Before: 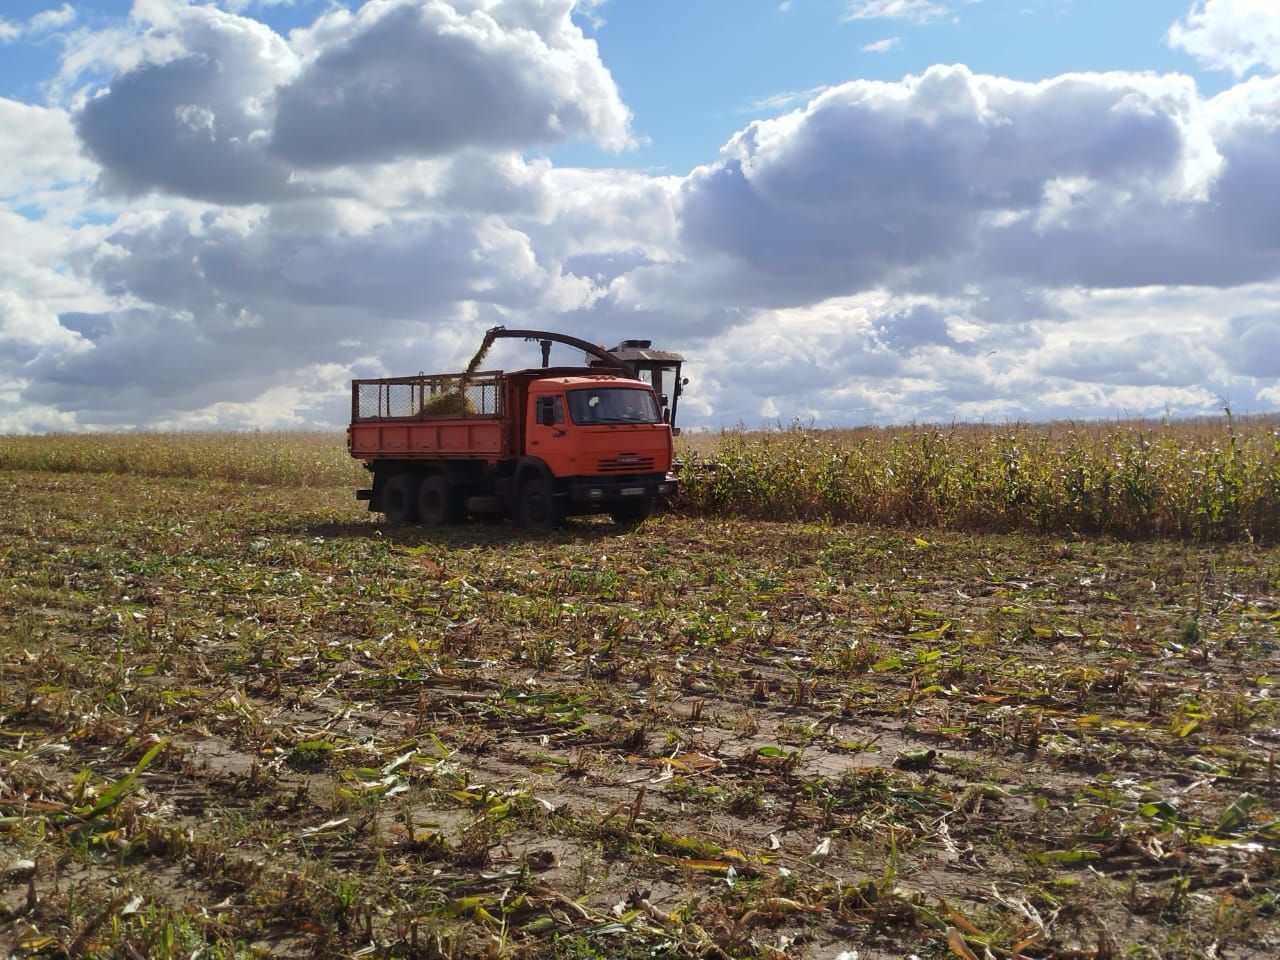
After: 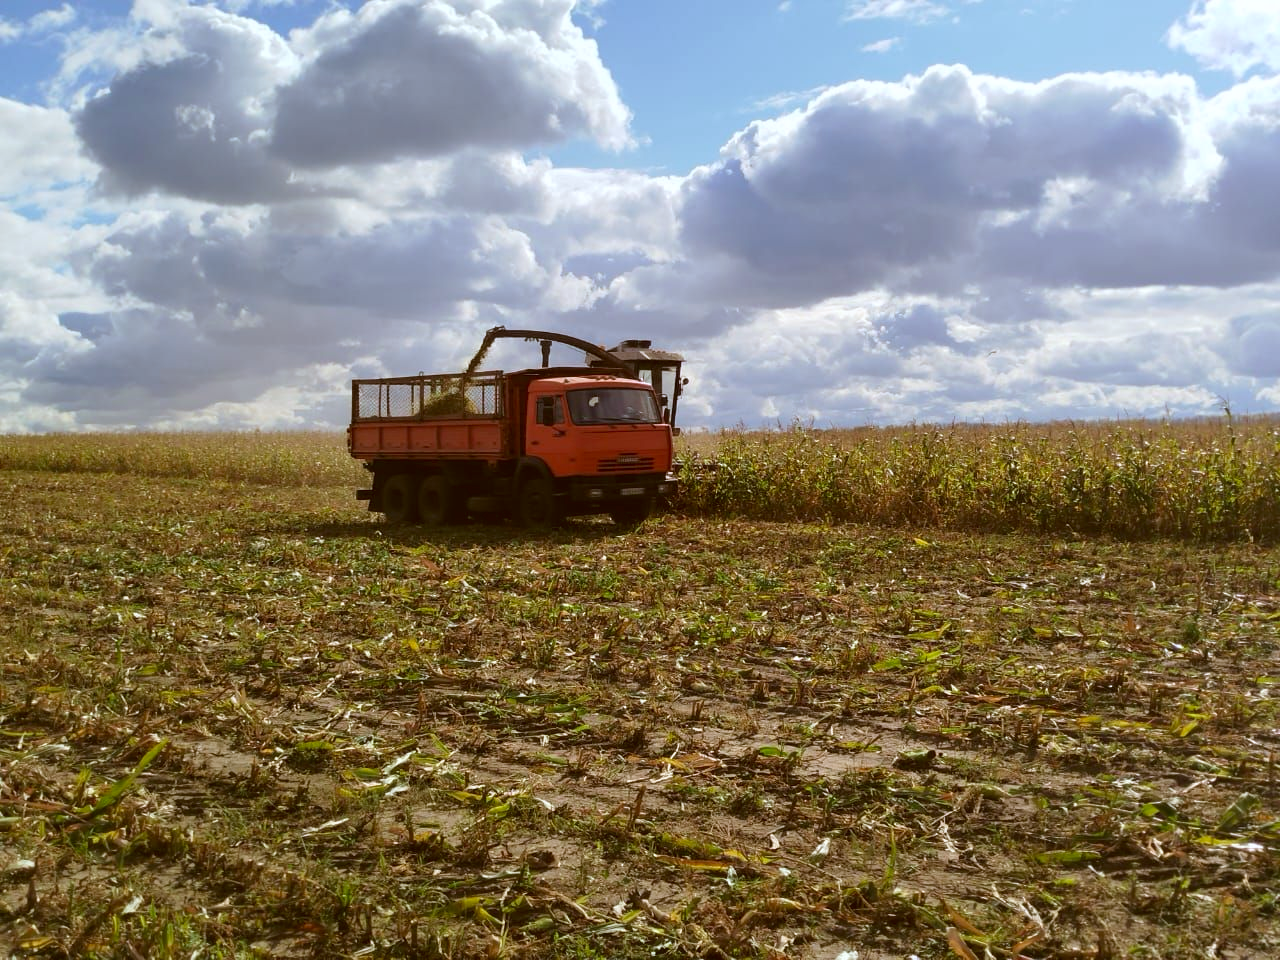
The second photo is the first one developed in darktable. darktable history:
velvia: strength 15%
color correction: highlights a* -0.482, highlights b* 0.161, shadows a* 4.66, shadows b* 20.72
white balance: red 0.976, blue 1.04
